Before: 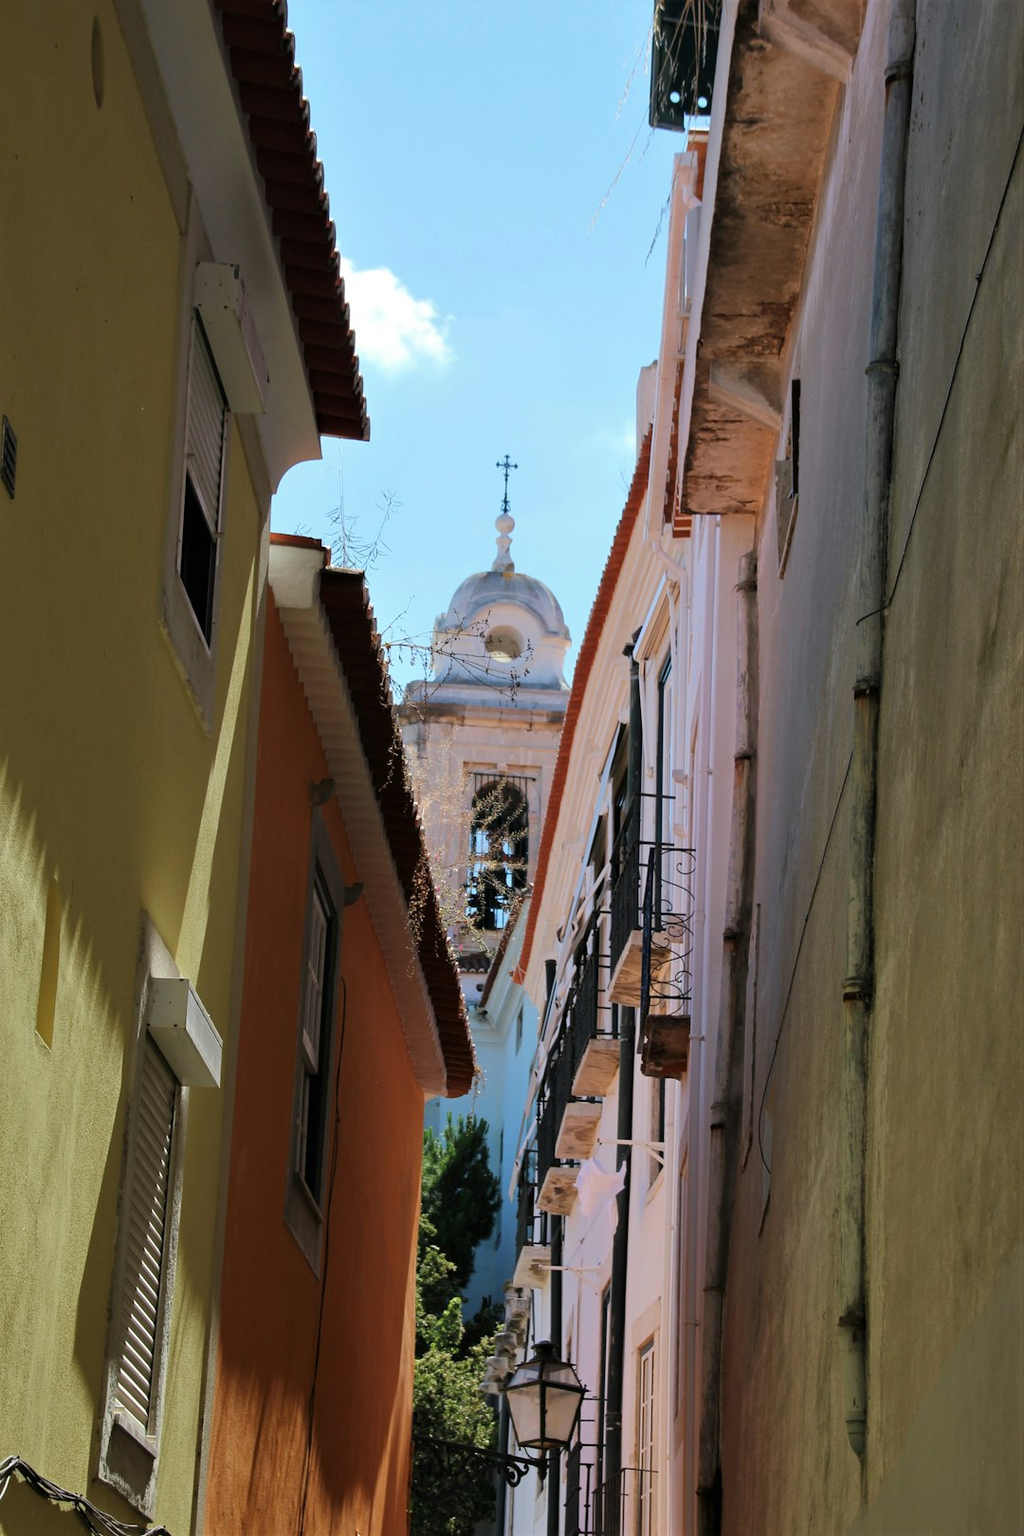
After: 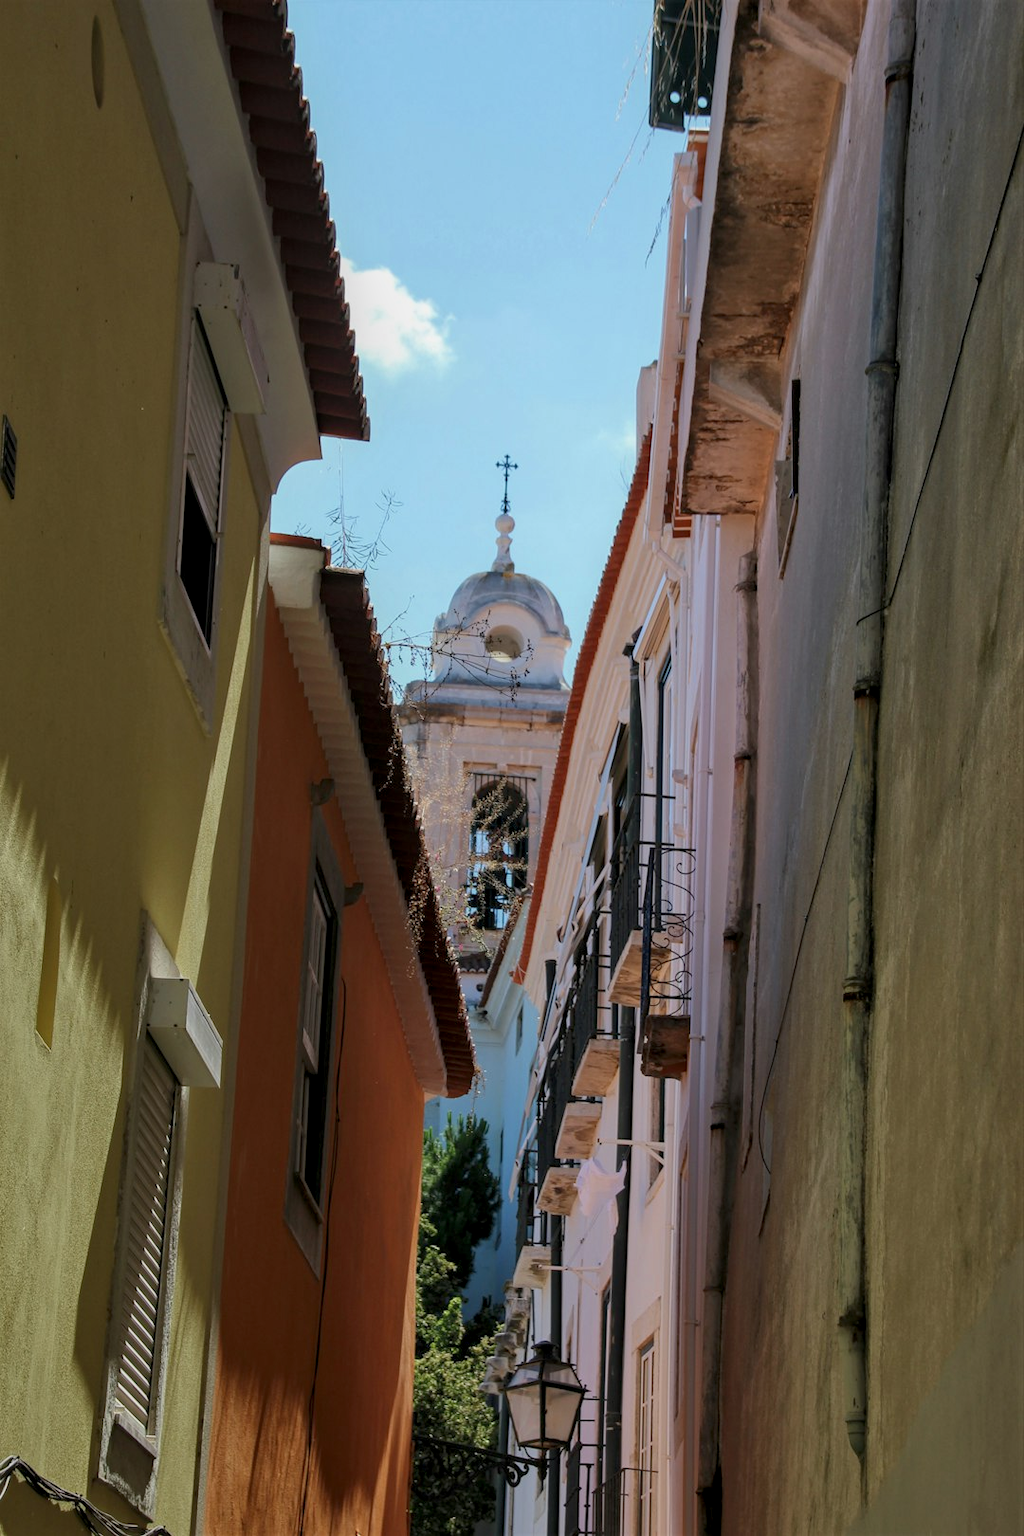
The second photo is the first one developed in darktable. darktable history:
tone equalizer: -8 EV 0.25 EV, -7 EV 0.409 EV, -6 EV 0.445 EV, -5 EV 0.243 EV, -3 EV -0.26 EV, -2 EV -0.408 EV, -1 EV -0.443 EV, +0 EV -0.219 EV, mask exposure compensation -0.508 EV
local contrast: on, module defaults
